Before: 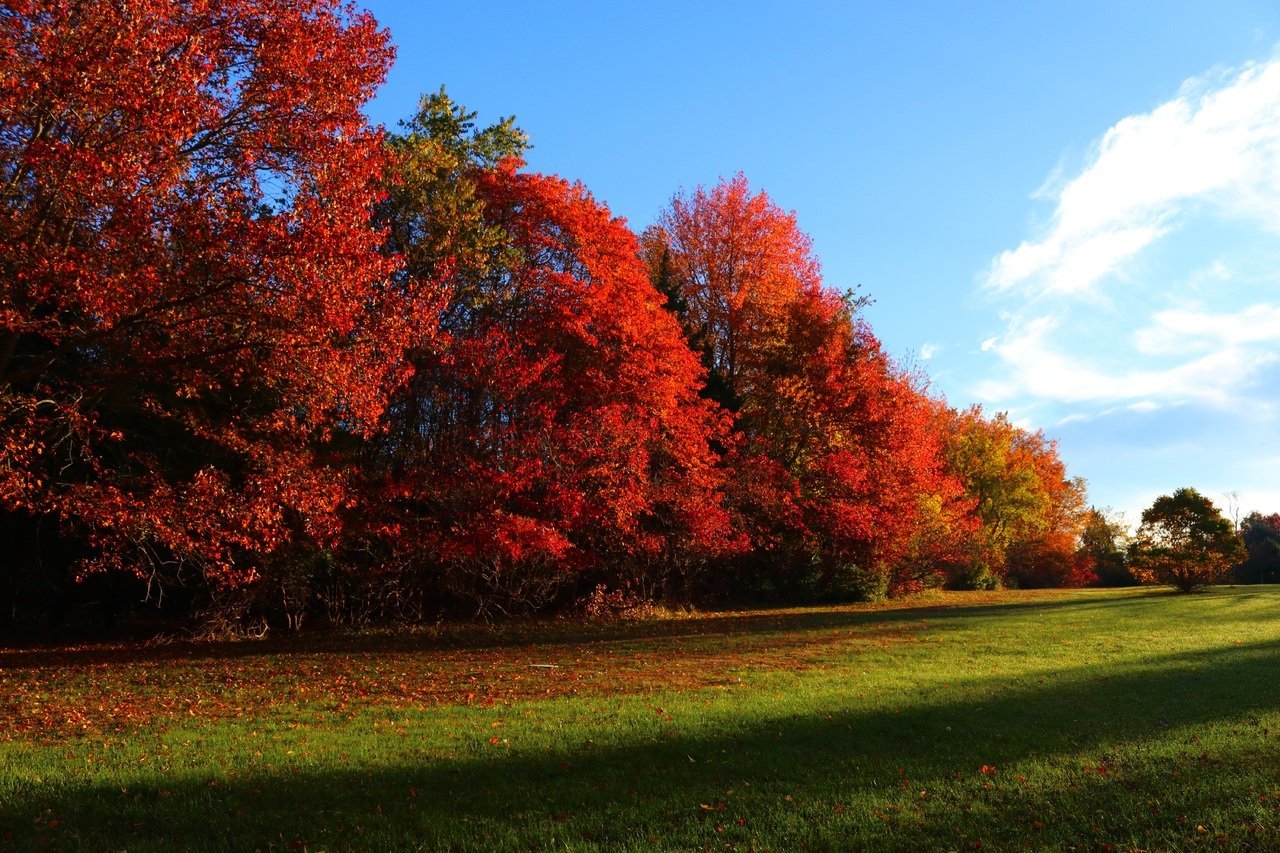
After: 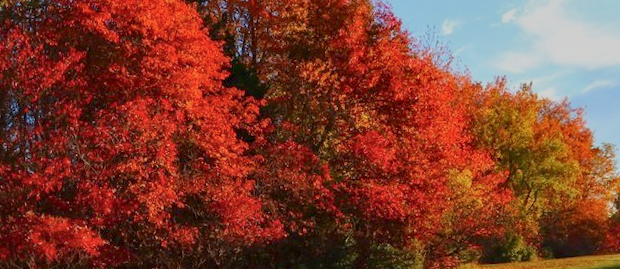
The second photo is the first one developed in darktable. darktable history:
crop: left 36.607%, top 34.735%, right 13.146%, bottom 30.611%
rotate and perspective: rotation -3.52°, crop left 0.036, crop right 0.964, crop top 0.081, crop bottom 0.919
color balance rgb: contrast -30%
local contrast: detail 130%
